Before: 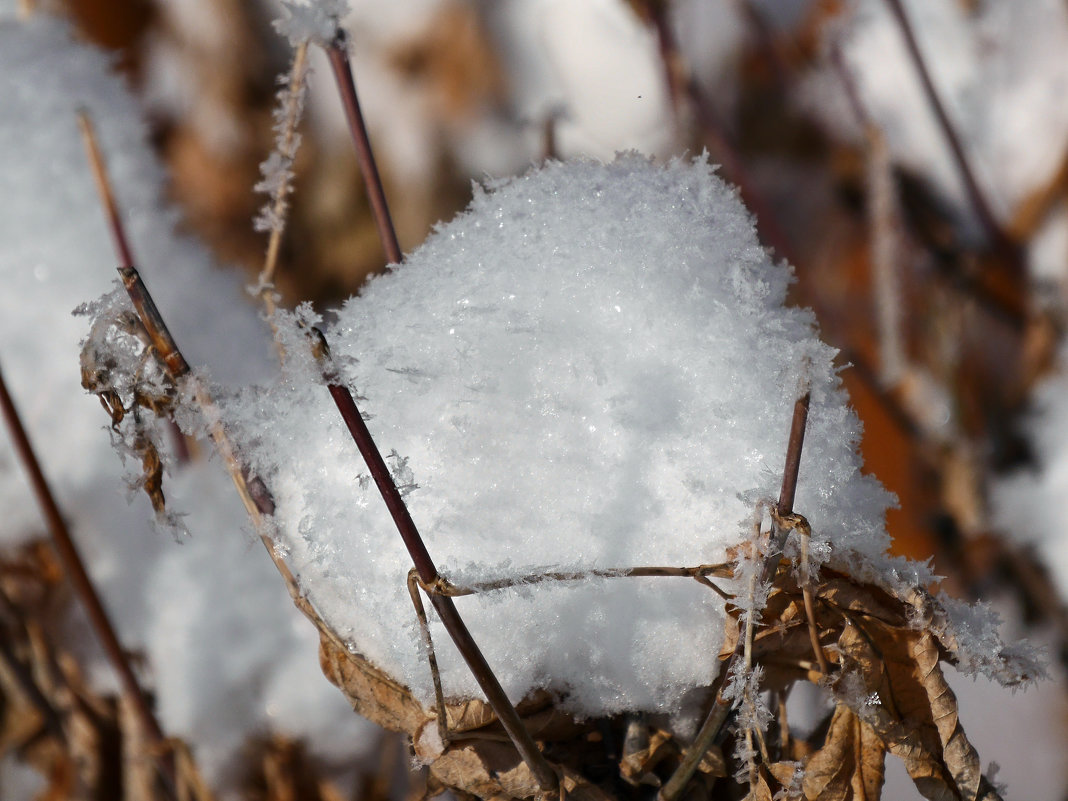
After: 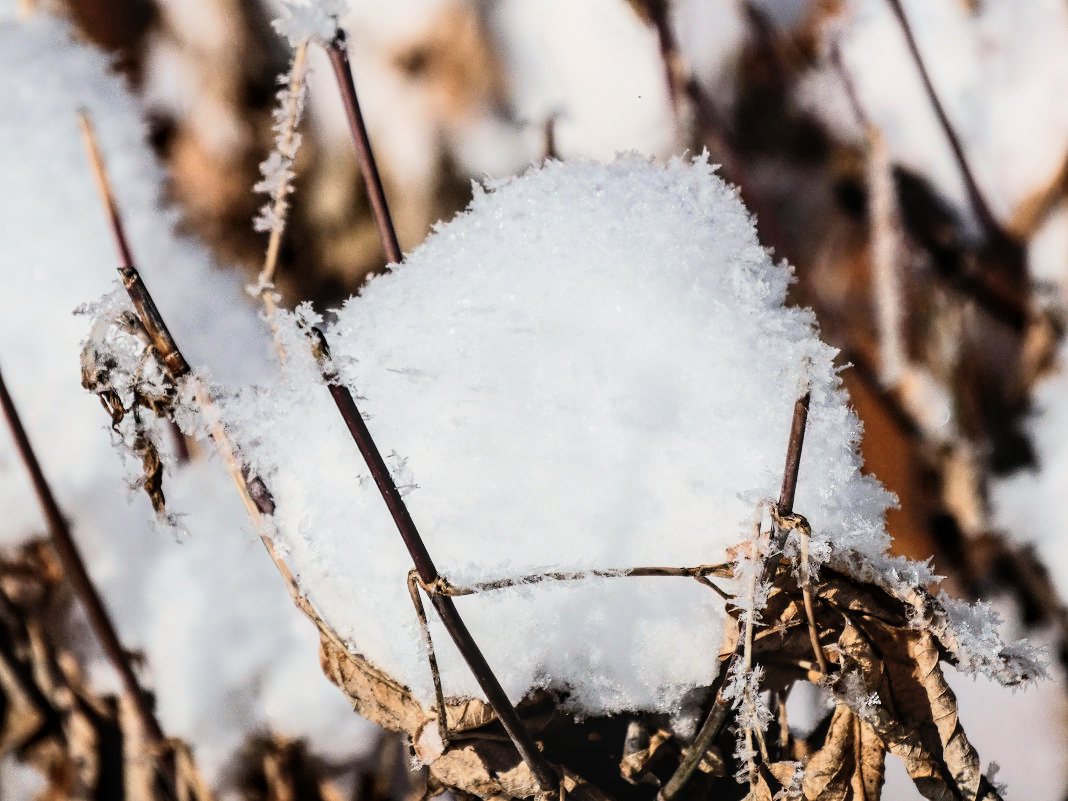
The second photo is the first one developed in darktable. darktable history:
velvia: strength 15.25%
tone curve: curves: ch0 [(0, 0) (0.003, 0.003) (0.011, 0.013) (0.025, 0.028) (0.044, 0.05) (0.069, 0.078) (0.1, 0.113) (0.136, 0.153) (0.177, 0.2) (0.224, 0.271) (0.277, 0.374) (0.335, 0.47) (0.399, 0.574) (0.468, 0.688) (0.543, 0.79) (0.623, 0.859) (0.709, 0.919) (0.801, 0.957) (0.898, 0.978) (1, 1)], color space Lab, independent channels, preserve colors none
filmic rgb: black relative exposure -6.05 EV, white relative exposure 6.94 EV, hardness 2.26
local contrast: on, module defaults
